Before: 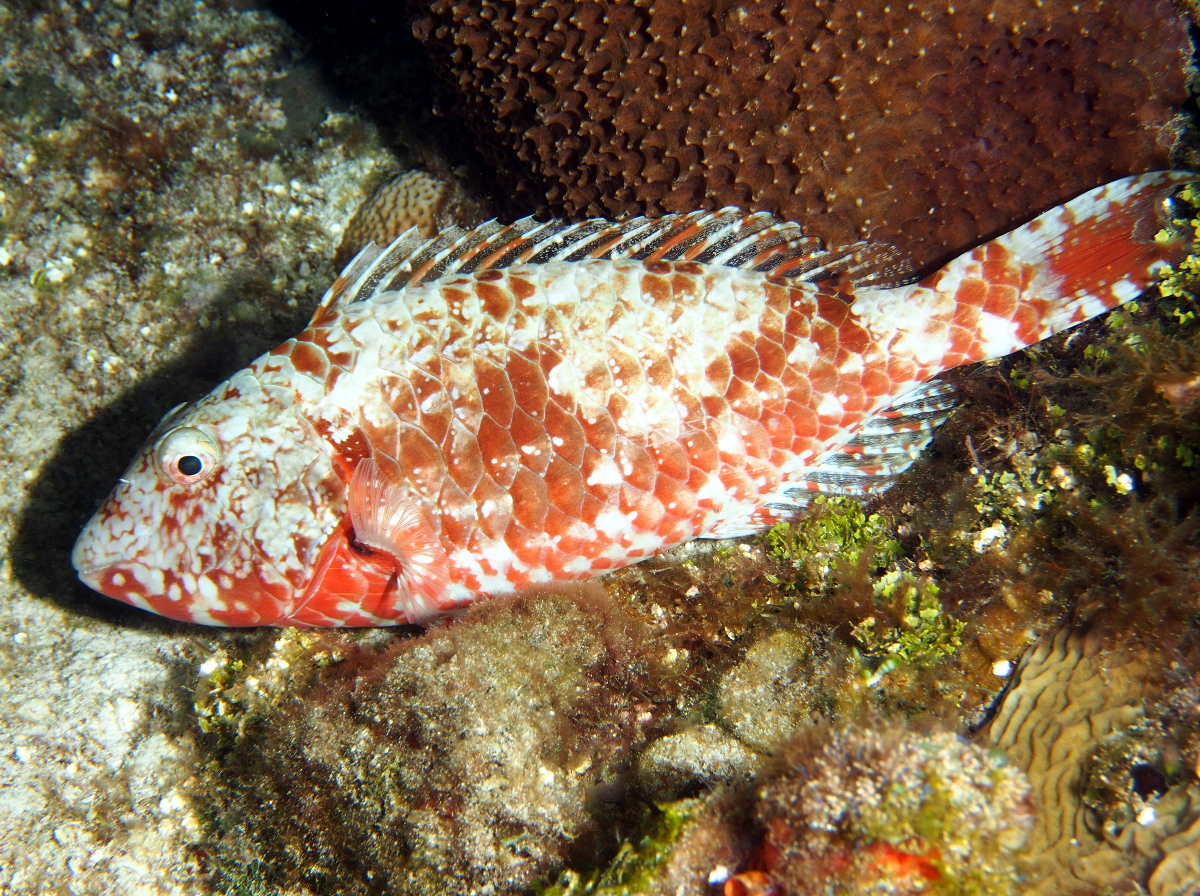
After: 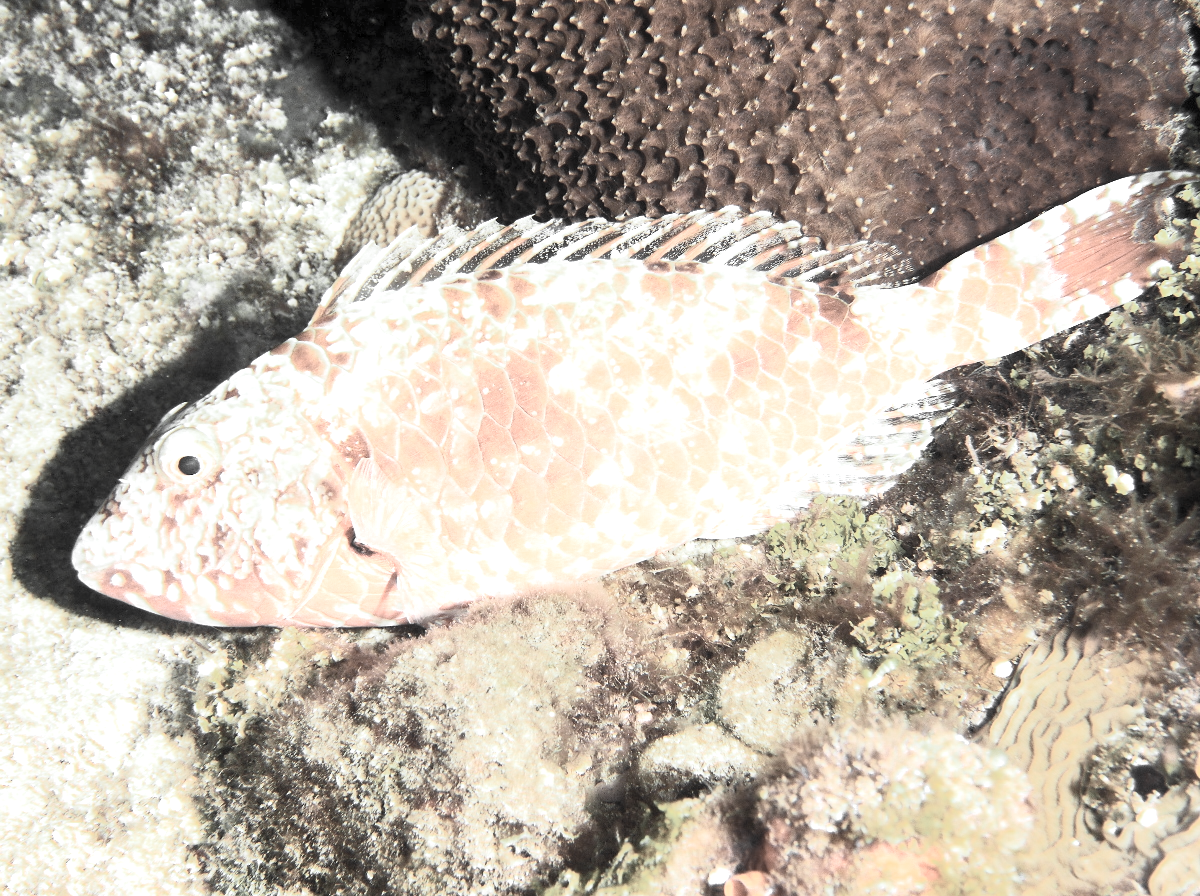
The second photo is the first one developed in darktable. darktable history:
color zones: curves: ch0 [(0, 0.613) (0.01, 0.613) (0.245, 0.448) (0.498, 0.529) (0.642, 0.665) (0.879, 0.777) (0.99, 0.613)]; ch1 [(0, 0.035) (0.121, 0.189) (0.259, 0.197) (0.415, 0.061) (0.589, 0.022) (0.732, 0.022) (0.857, 0.026) (0.991, 0.053)]
exposure: exposure 1 EV, compensate exposure bias true, compensate highlight preservation false
contrast brightness saturation: contrast 0.437, brightness 0.56, saturation -0.182
